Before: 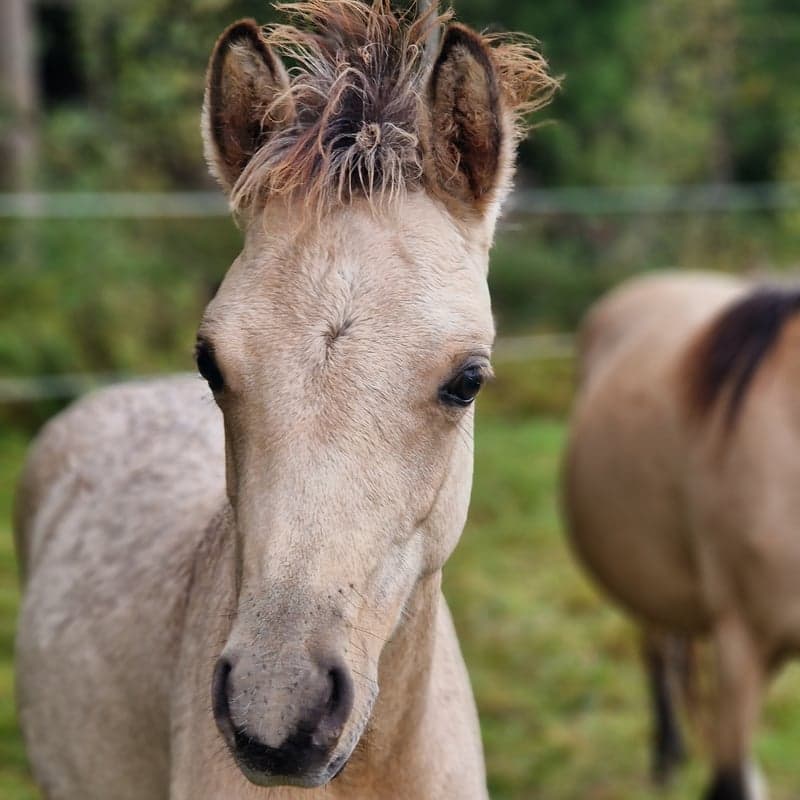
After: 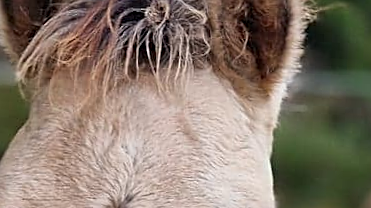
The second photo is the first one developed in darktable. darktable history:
crop: left 28.64%, top 16.832%, right 26.637%, bottom 58.055%
sharpen: radius 2.767
rotate and perspective: rotation 2.27°, automatic cropping off
